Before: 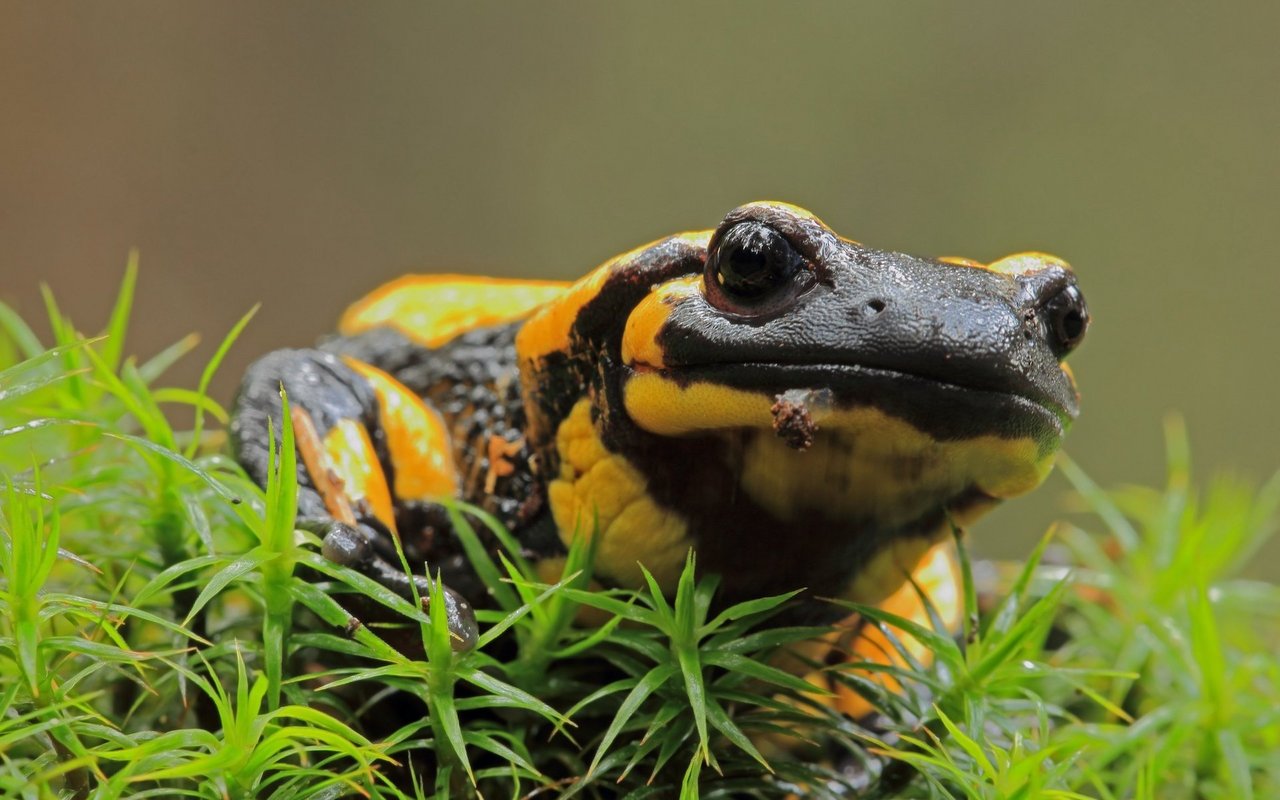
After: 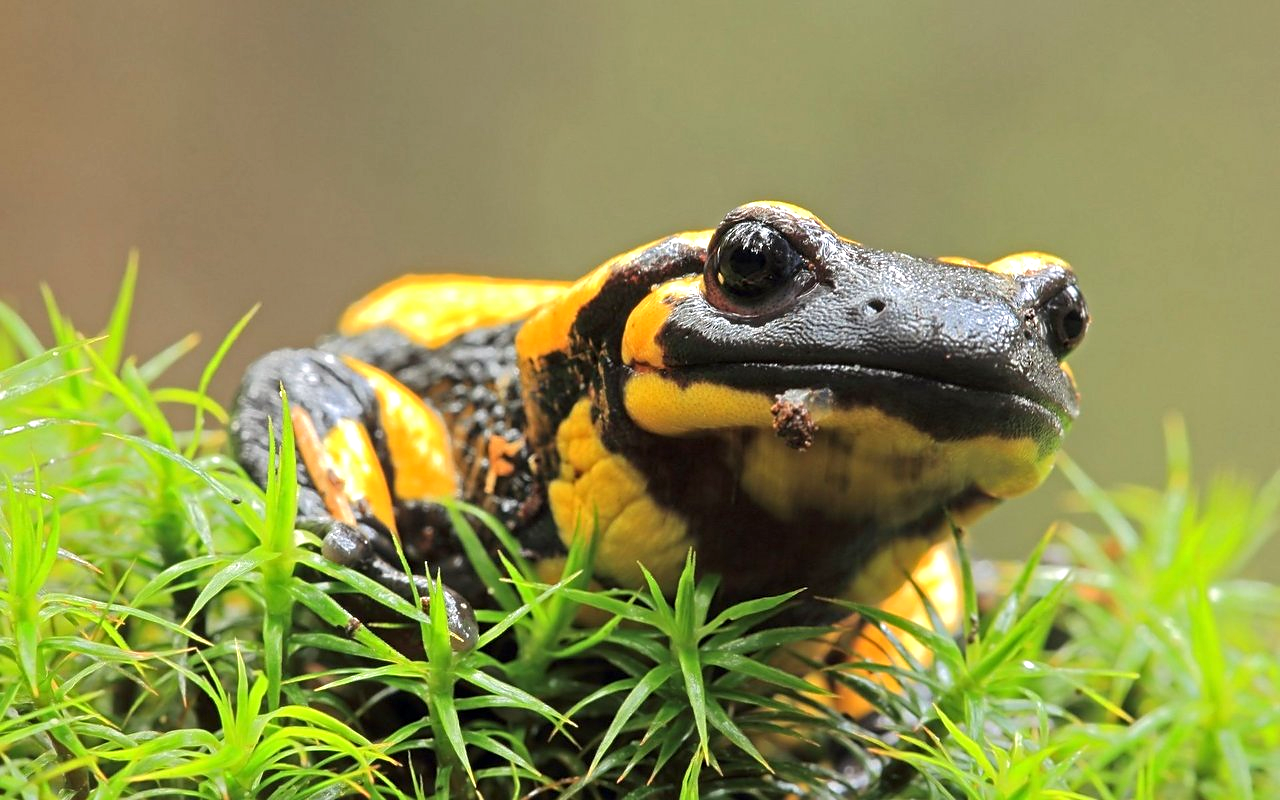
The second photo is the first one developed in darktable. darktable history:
exposure: exposure 0.744 EV, compensate highlight preservation false
sharpen: radius 1.83, amount 0.409, threshold 1.613
